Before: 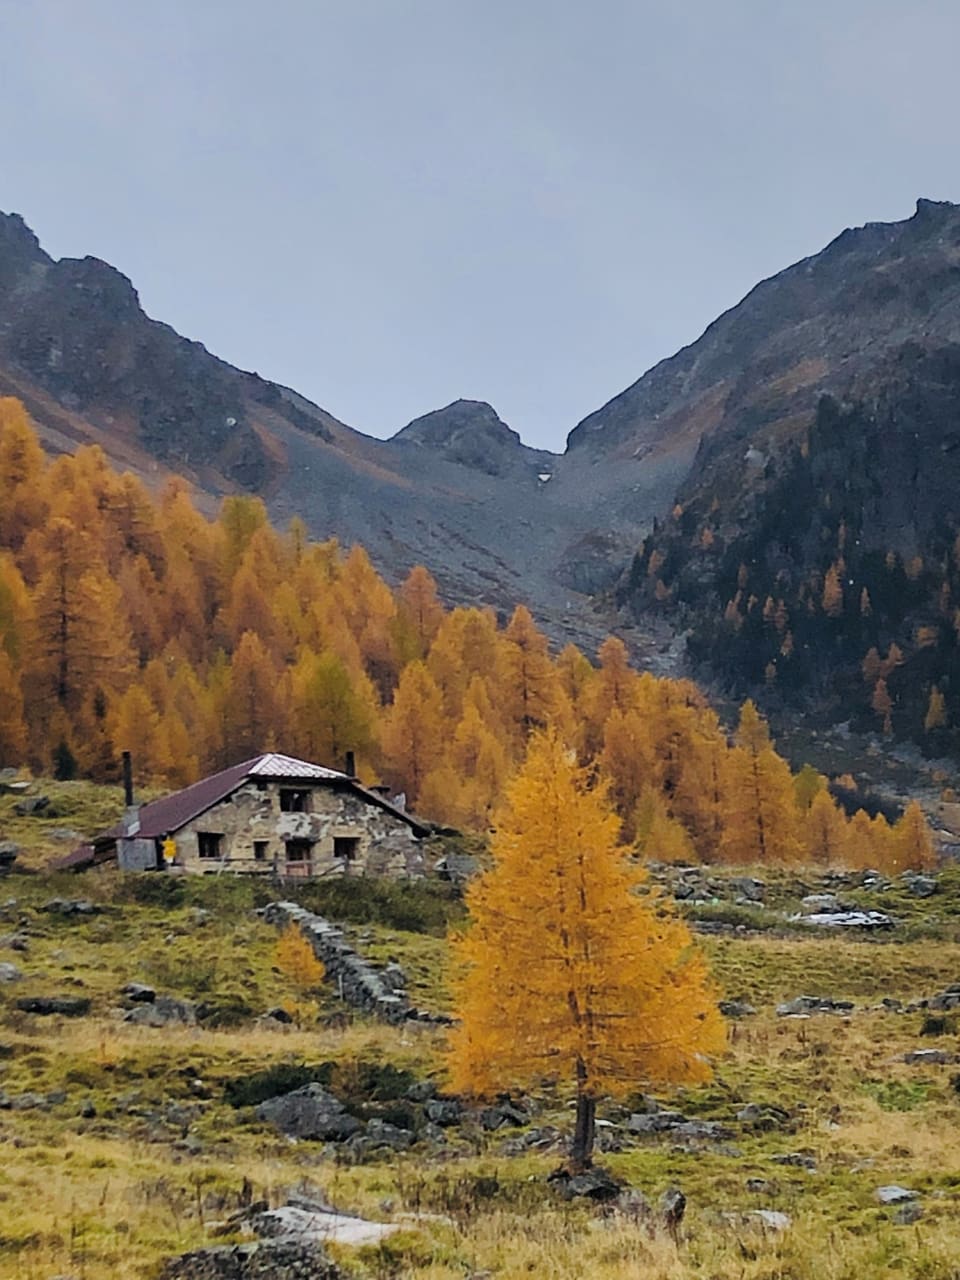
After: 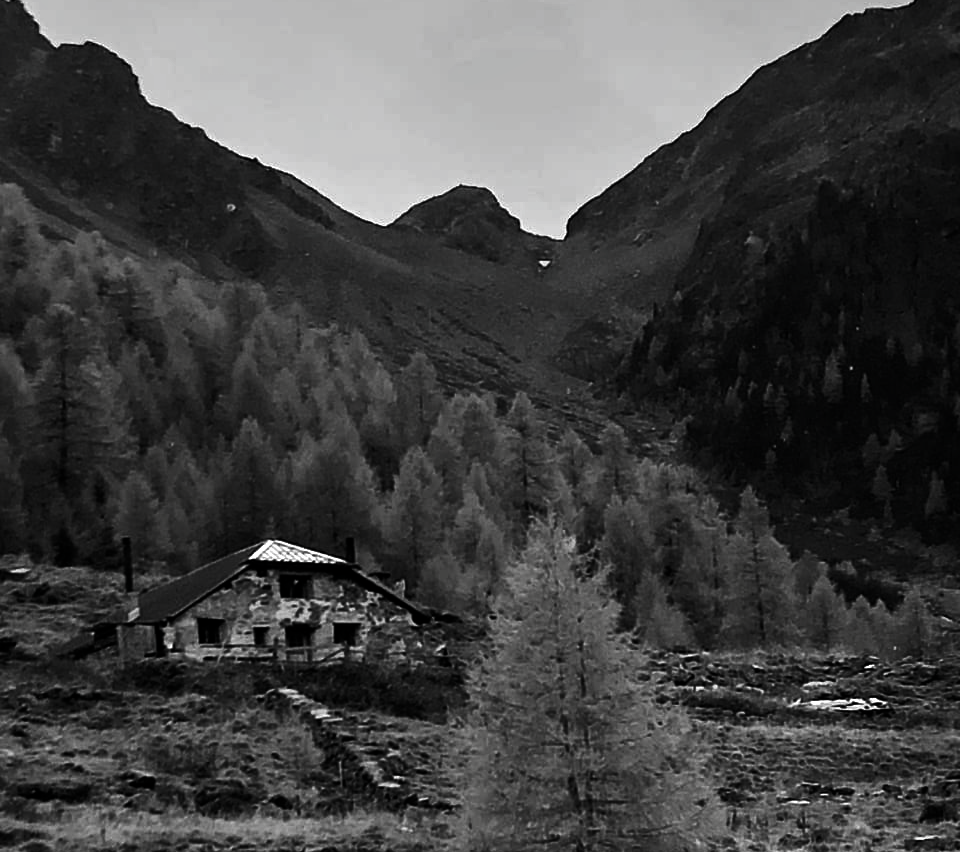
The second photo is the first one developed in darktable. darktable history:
crop: top 16.735%, bottom 16.678%
contrast brightness saturation: contrast -0.04, brightness -0.582, saturation -0.995
color balance rgb: shadows lift › luminance -28.793%, shadows lift › chroma 10.006%, shadows lift › hue 228.25°, perceptual saturation grading › global saturation 34.755%, perceptual saturation grading › highlights -29.814%, perceptual saturation grading › shadows 36.107%, perceptual brilliance grading › global brilliance 18.354%, global vibrance 20%
tone equalizer: smoothing diameter 24.99%, edges refinement/feathering 7.38, preserve details guided filter
